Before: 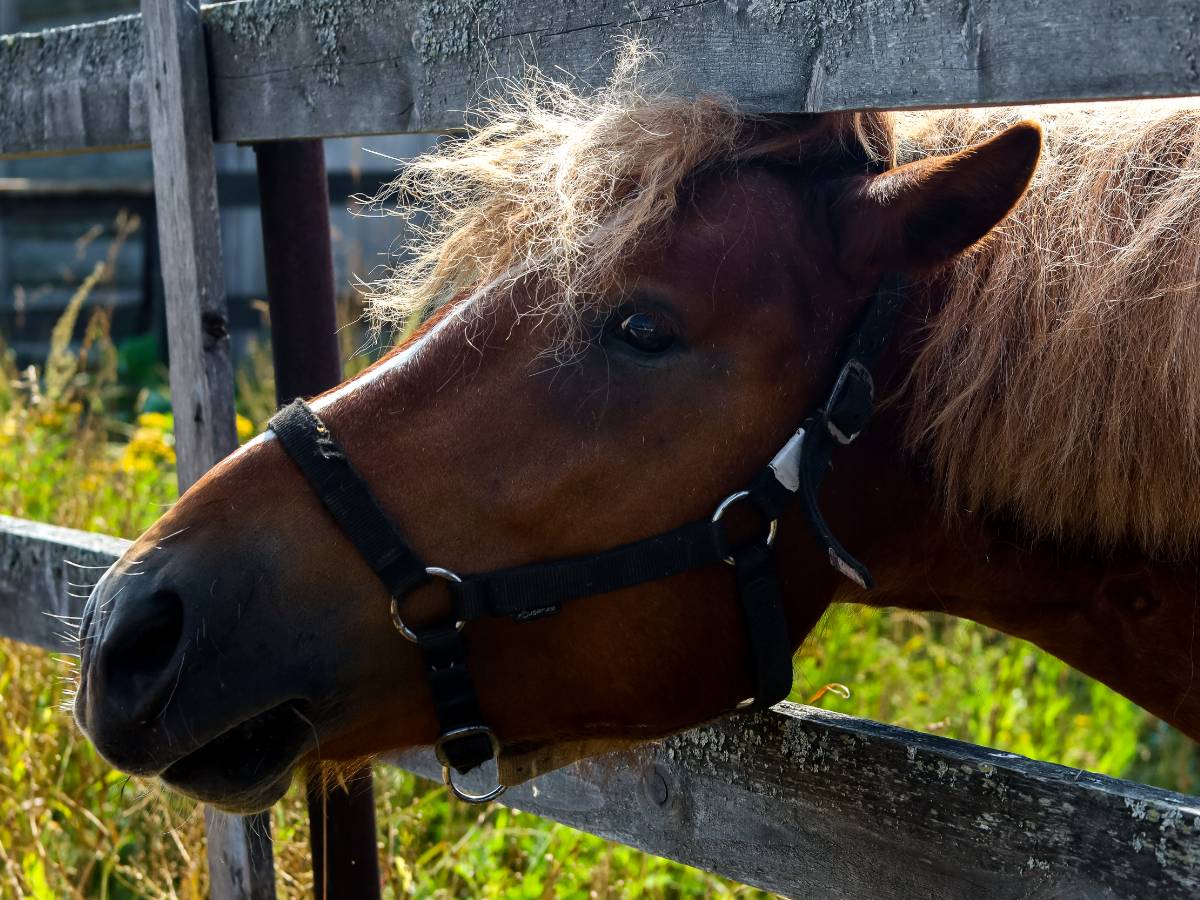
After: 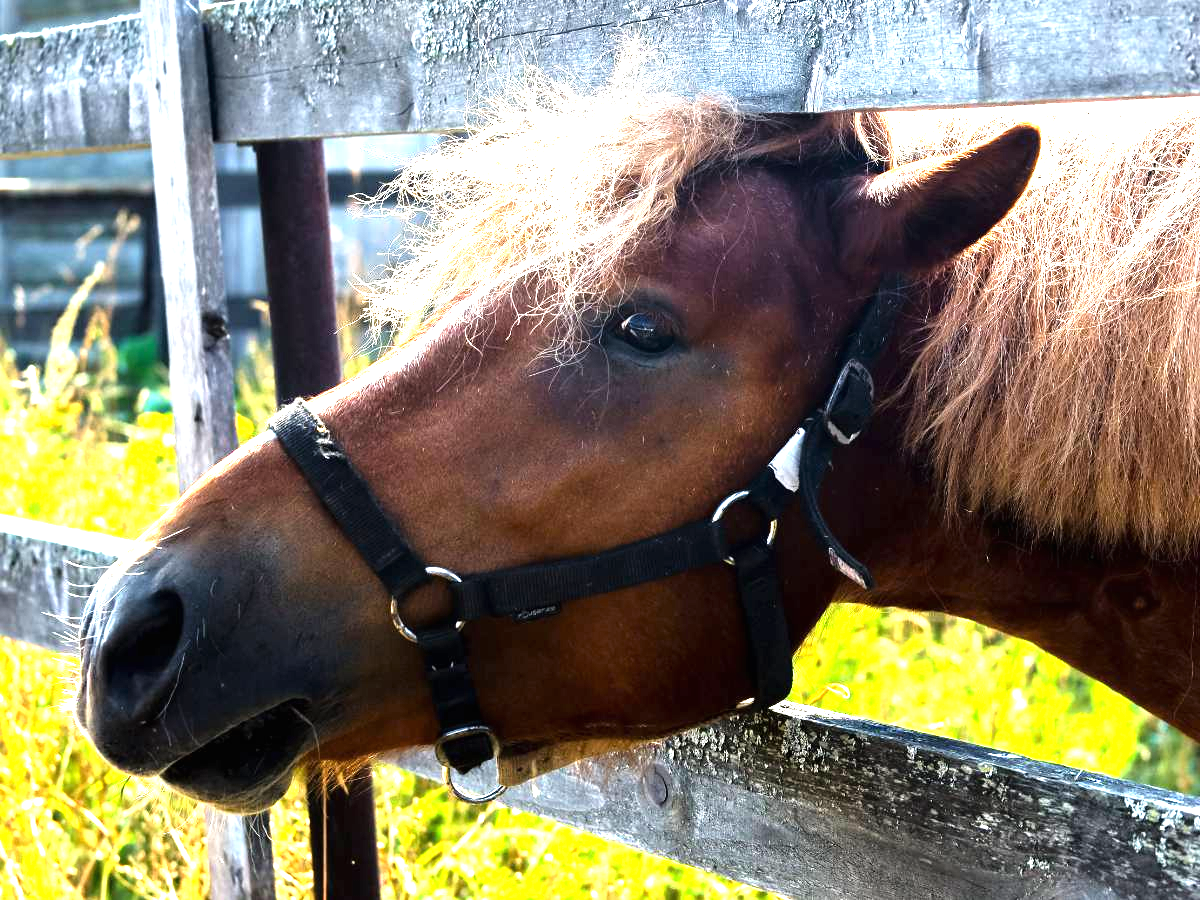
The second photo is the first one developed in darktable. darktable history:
exposure: black level correction 0, exposure 1.686 EV, compensate exposure bias true, compensate highlight preservation false
tone equalizer: -8 EV -0.743 EV, -7 EV -0.729 EV, -6 EV -0.608 EV, -5 EV -0.404 EV, -3 EV 0.394 EV, -2 EV 0.6 EV, -1 EV 0.687 EV, +0 EV 0.766 EV
